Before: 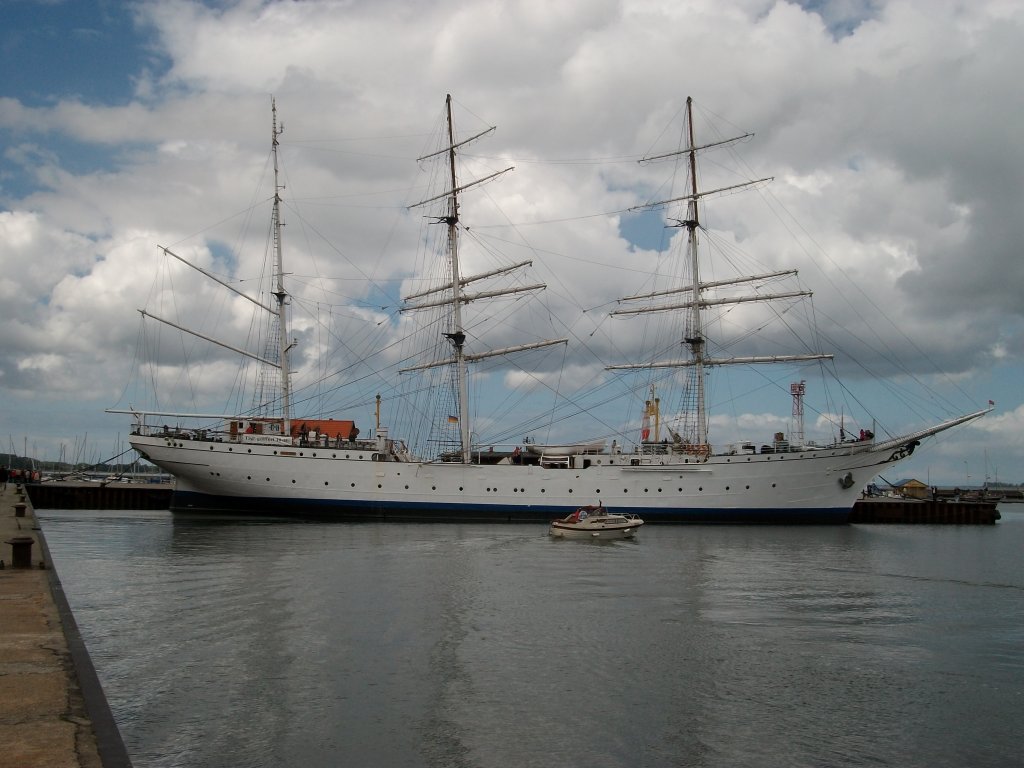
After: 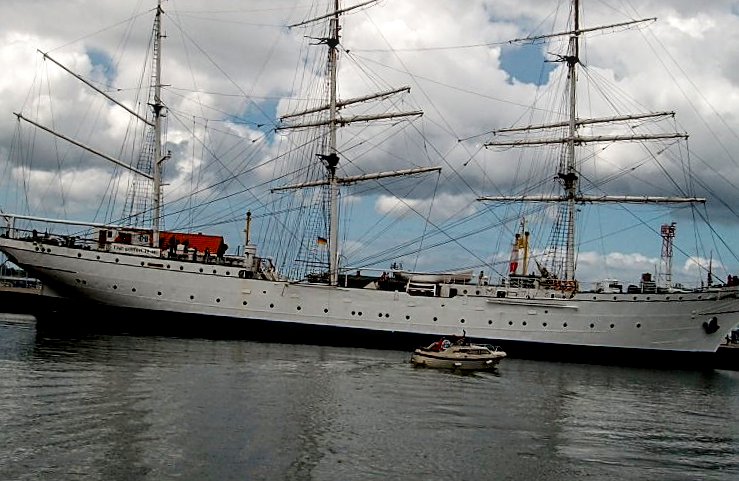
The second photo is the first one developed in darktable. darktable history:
filmic rgb: black relative exposure -5.5 EV, white relative exposure 2.5 EV, threshold 3 EV, target black luminance 0%, hardness 4.51, latitude 67.35%, contrast 1.453, shadows ↔ highlights balance -3.52%, preserve chrominance no, color science v4 (2020), contrast in shadows soft, enable highlight reconstruction true
local contrast: on, module defaults
crop and rotate: angle -3.37°, left 9.79%, top 20.73%, right 12.42%, bottom 11.82%
sharpen: on, module defaults
